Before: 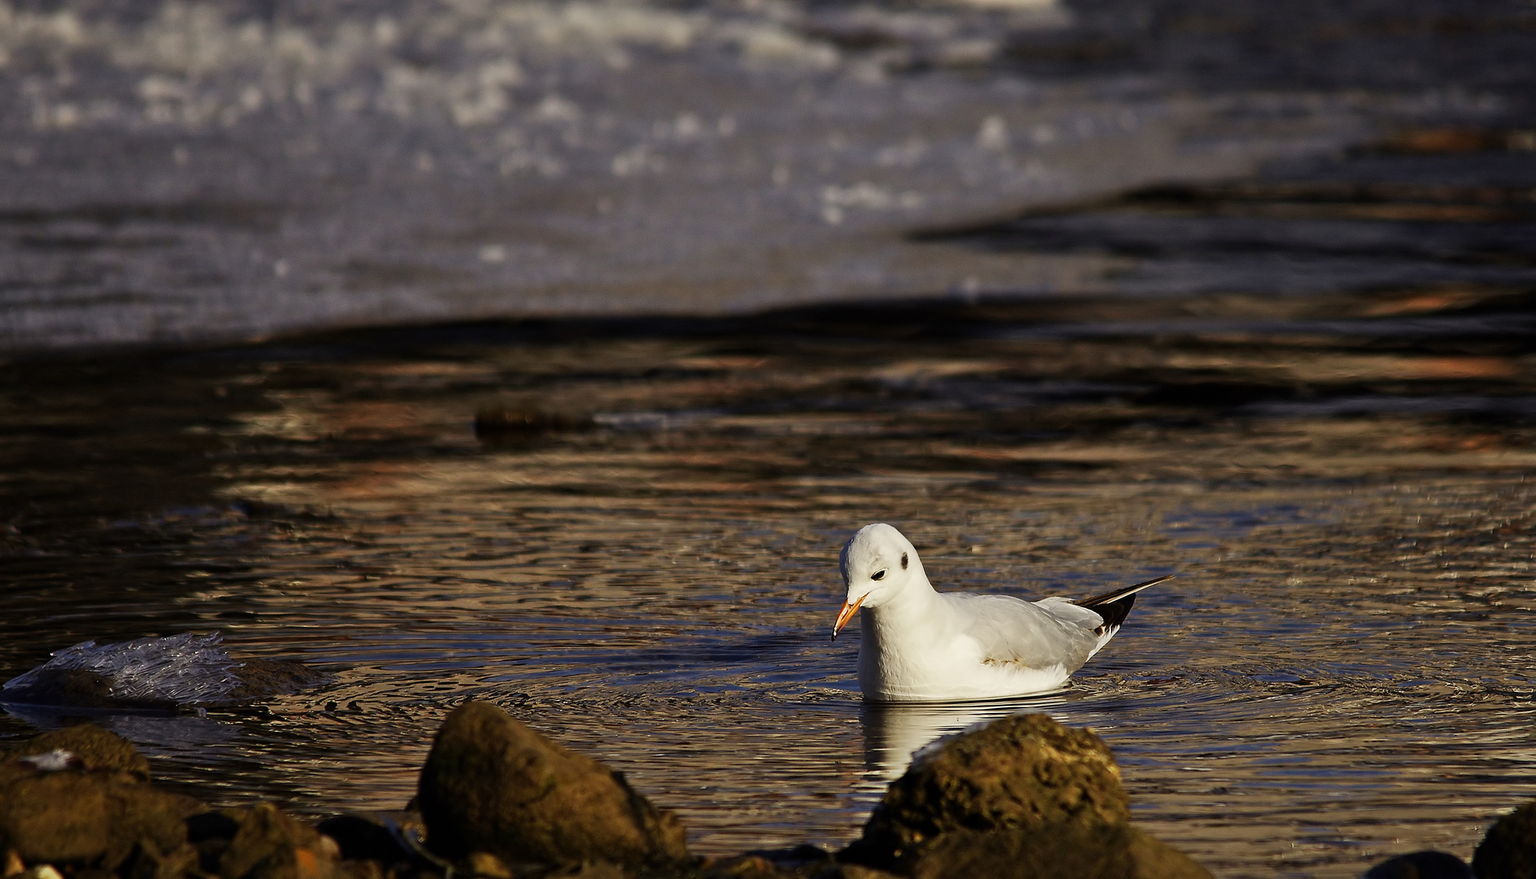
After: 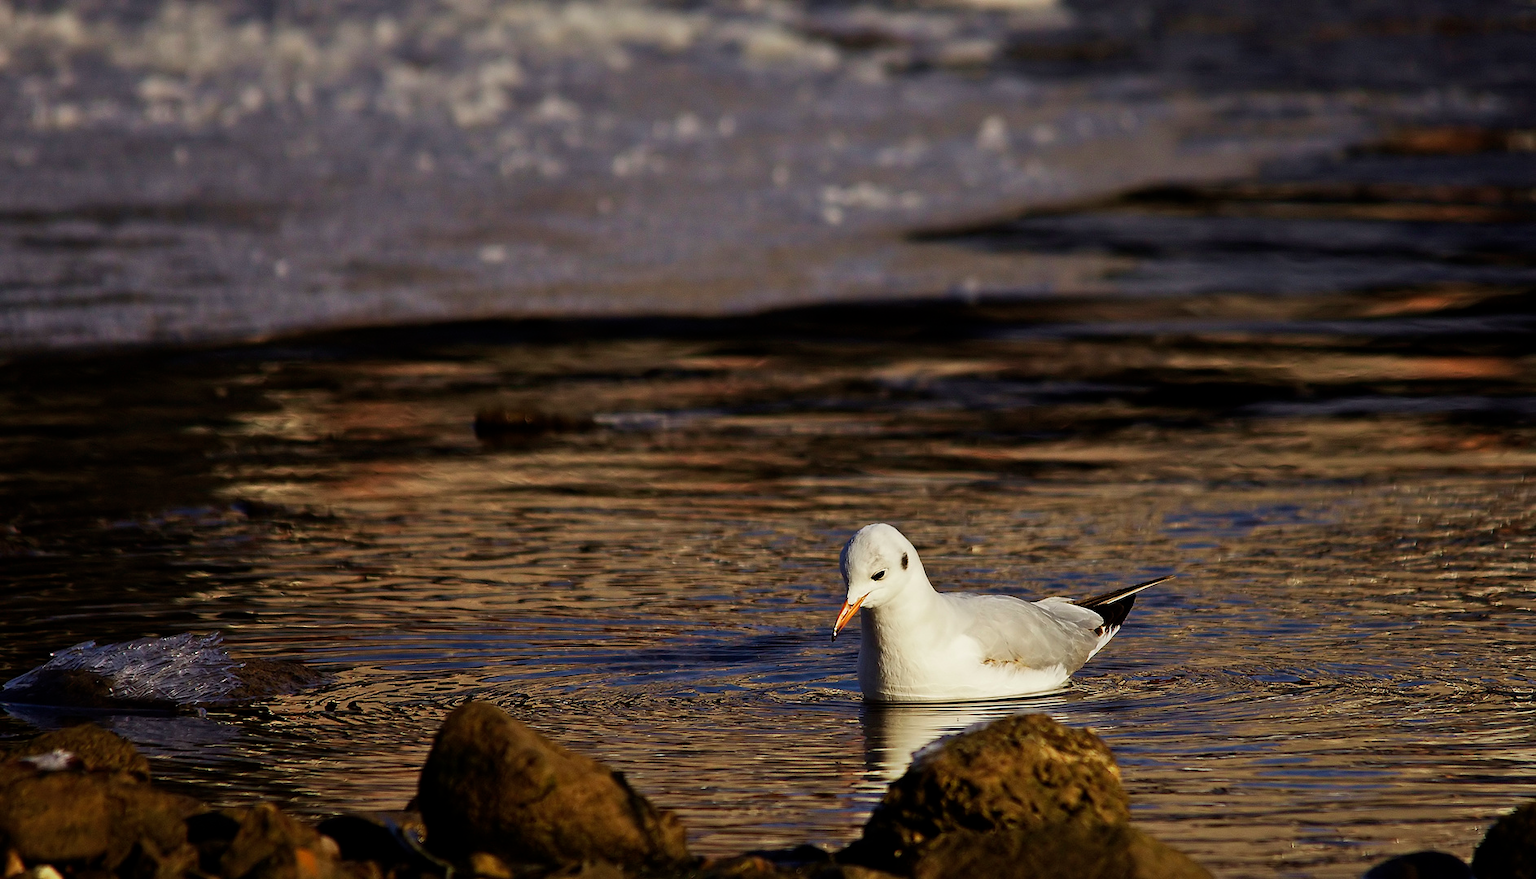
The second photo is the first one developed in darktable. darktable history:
velvia: on, module defaults
white balance: red 0.986, blue 1.01
contrast brightness saturation: saturation -0.04
